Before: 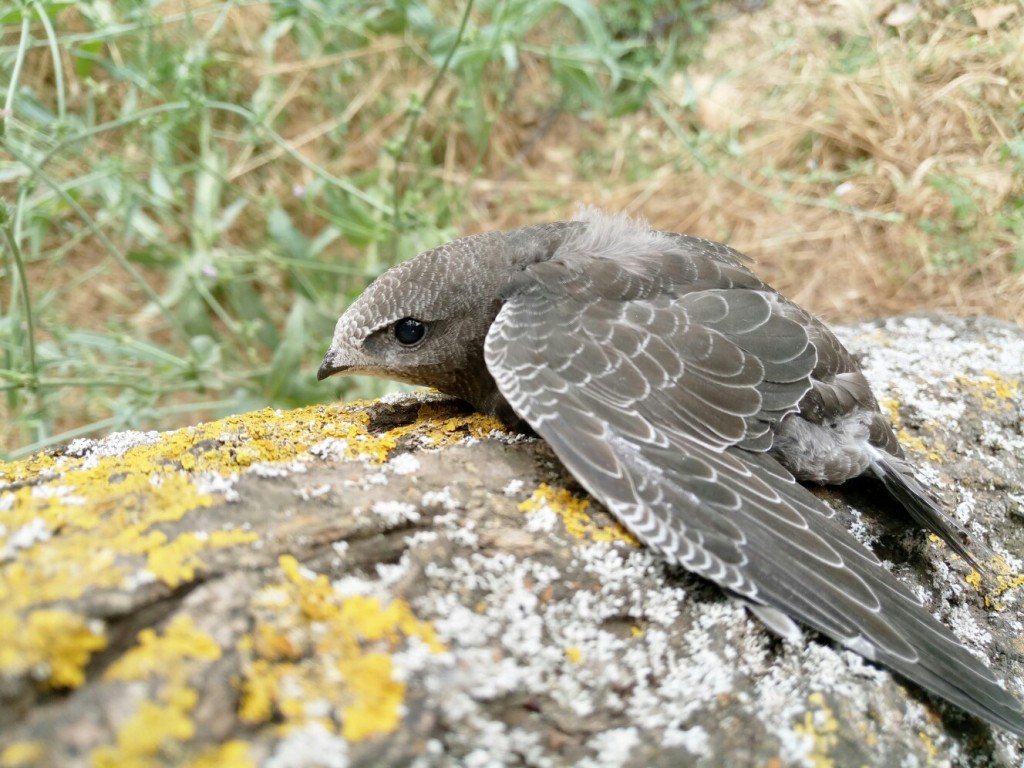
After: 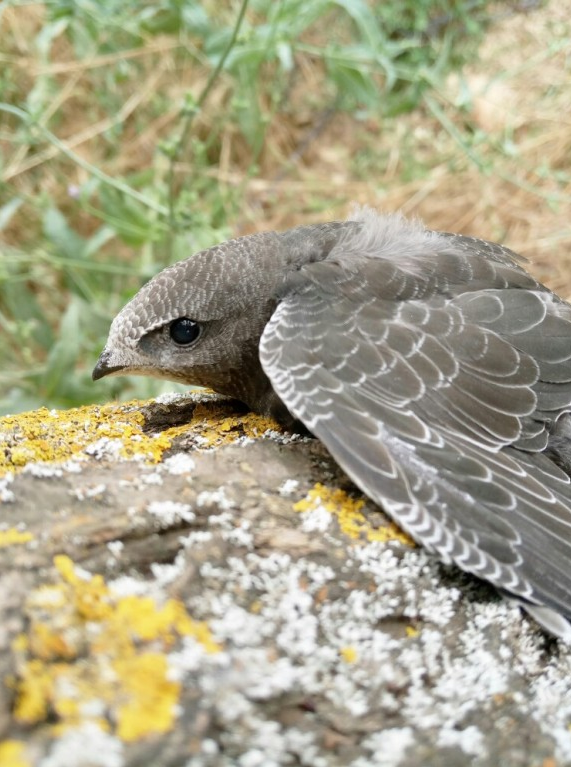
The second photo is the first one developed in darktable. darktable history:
crop: left 22.046%, right 22.123%, bottom 0.01%
